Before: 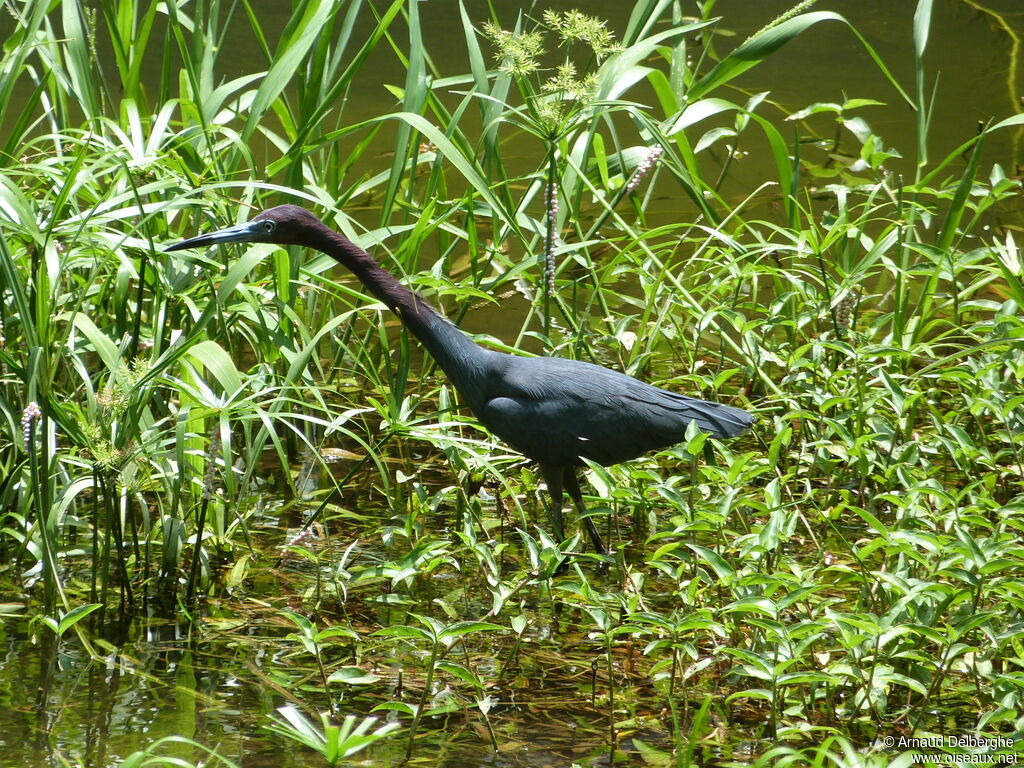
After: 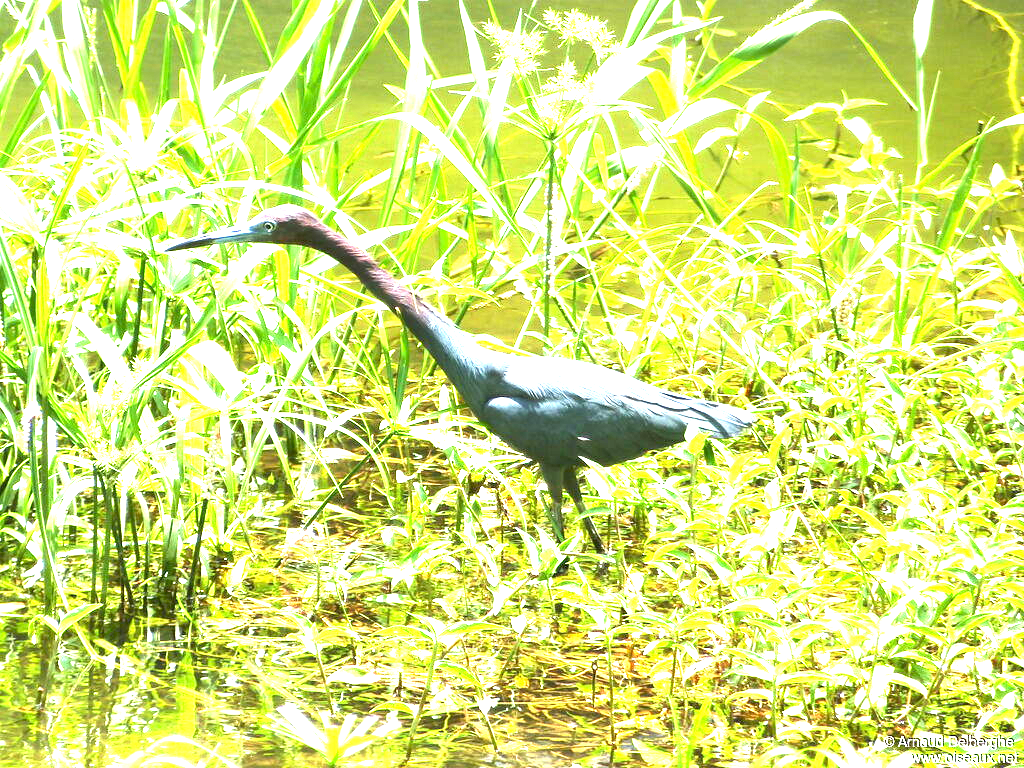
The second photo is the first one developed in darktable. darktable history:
exposure: exposure 2.896 EV, compensate exposure bias true, compensate highlight preservation false
